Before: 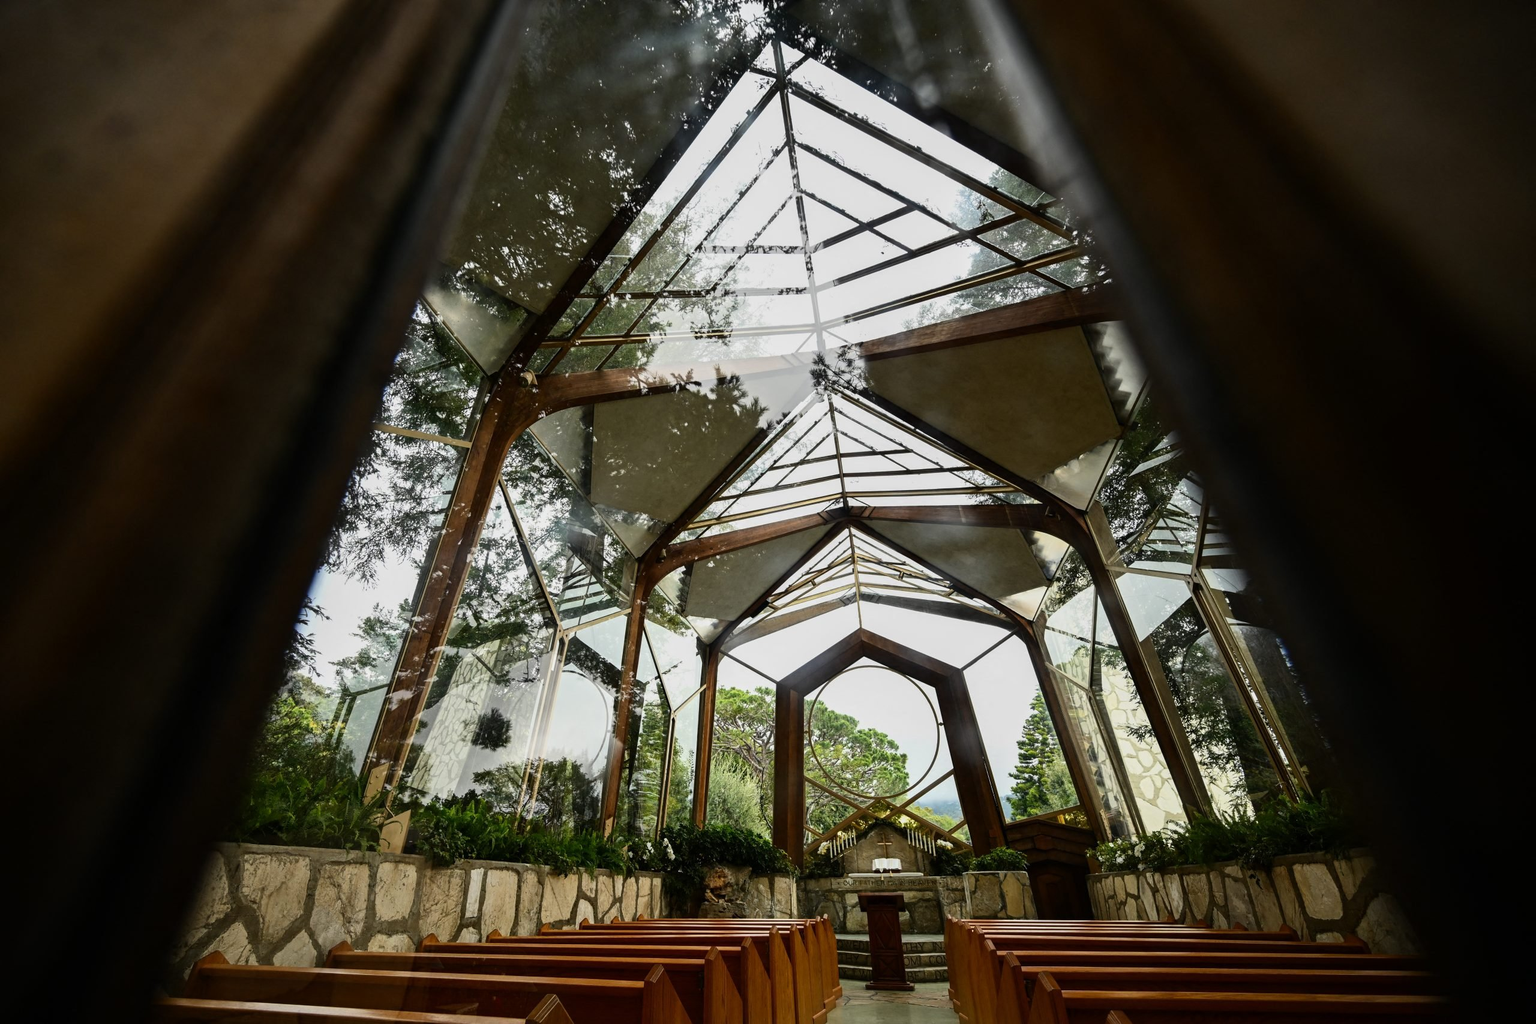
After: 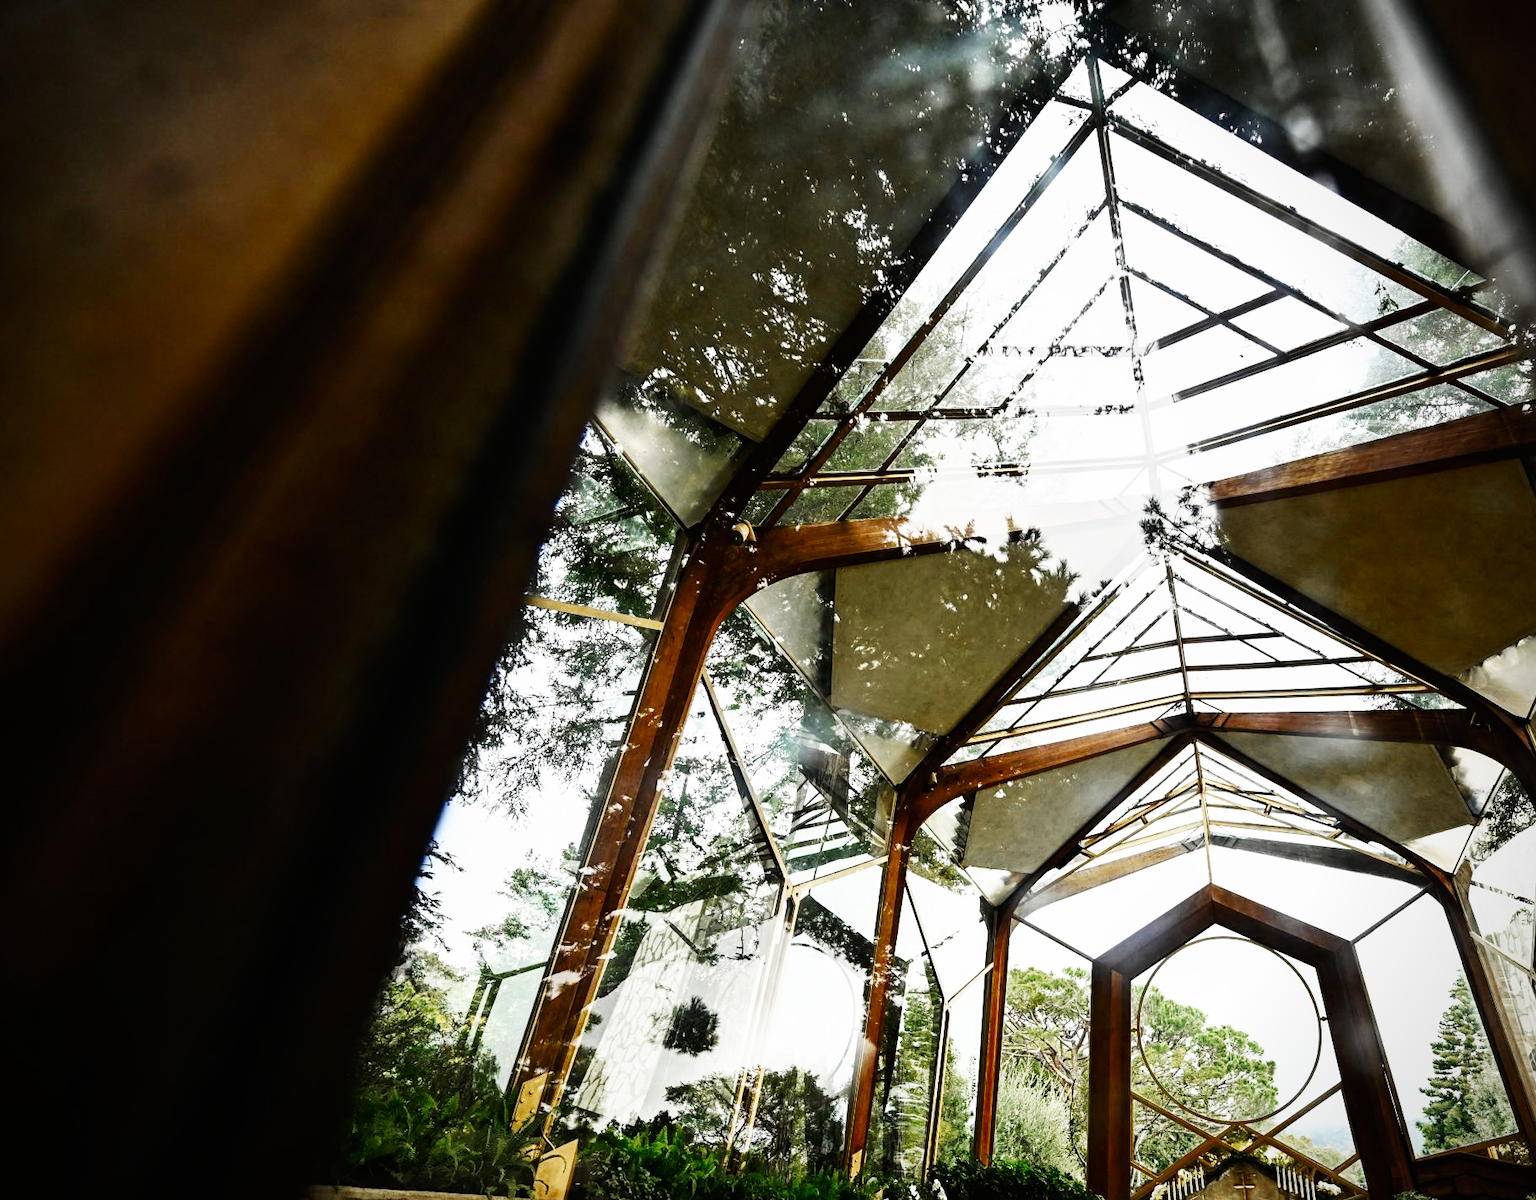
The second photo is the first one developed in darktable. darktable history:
vignetting: fall-off radius 60.65%
color zones: curves: ch0 [(0.11, 0.396) (0.195, 0.36) (0.25, 0.5) (0.303, 0.412) (0.357, 0.544) (0.75, 0.5) (0.967, 0.328)]; ch1 [(0, 0.468) (0.112, 0.512) (0.202, 0.6) (0.25, 0.5) (0.307, 0.352) (0.357, 0.544) (0.75, 0.5) (0.963, 0.524)]
crop: right 28.885%, bottom 16.626%
base curve: curves: ch0 [(0, 0) (0.007, 0.004) (0.027, 0.03) (0.046, 0.07) (0.207, 0.54) (0.442, 0.872) (0.673, 0.972) (1, 1)], preserve colors none
